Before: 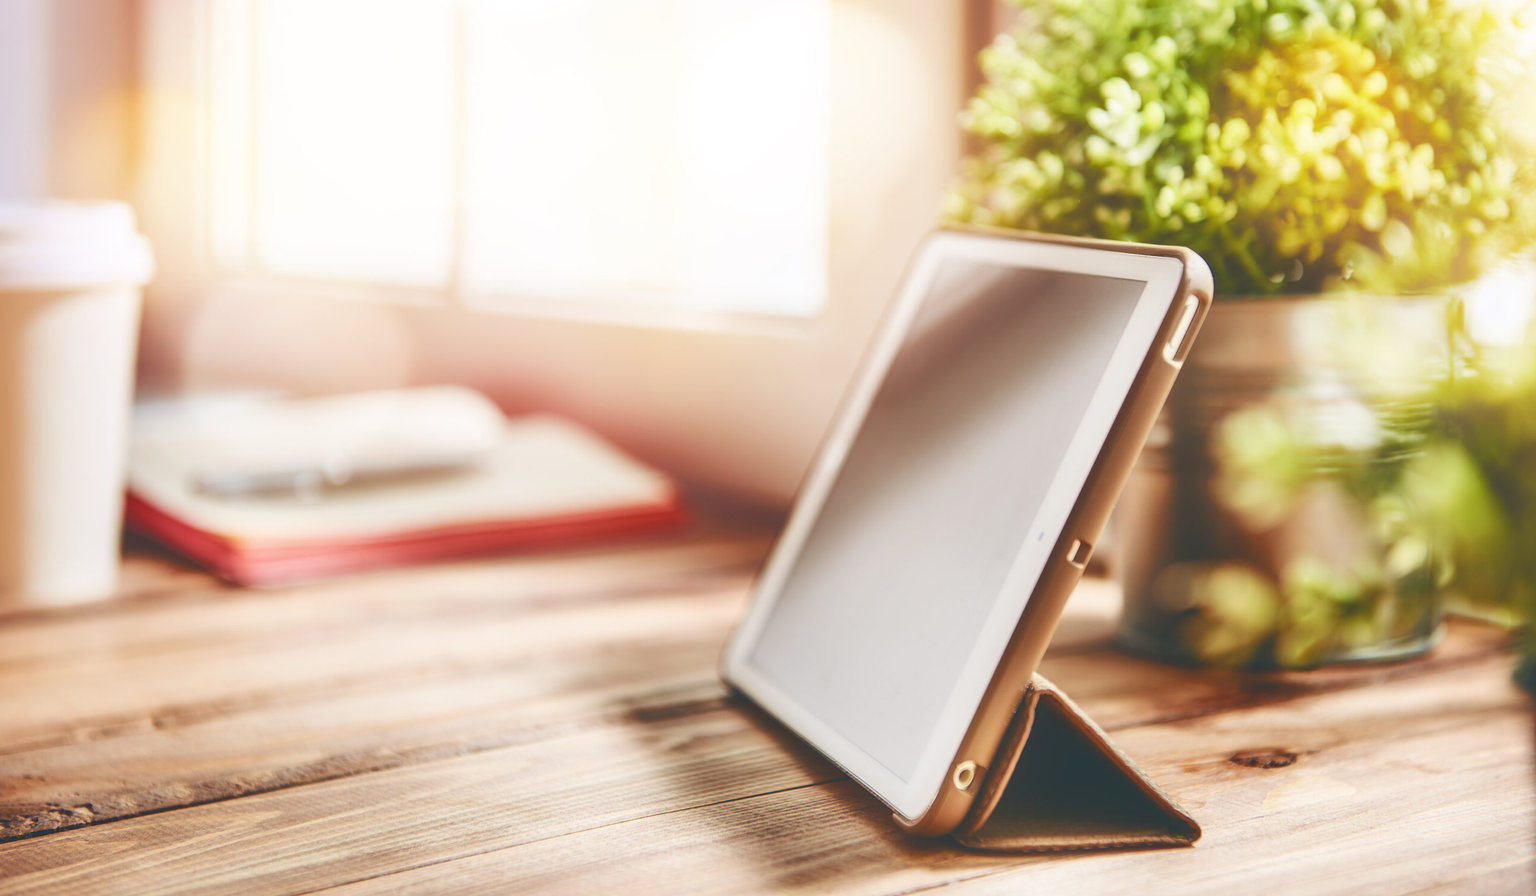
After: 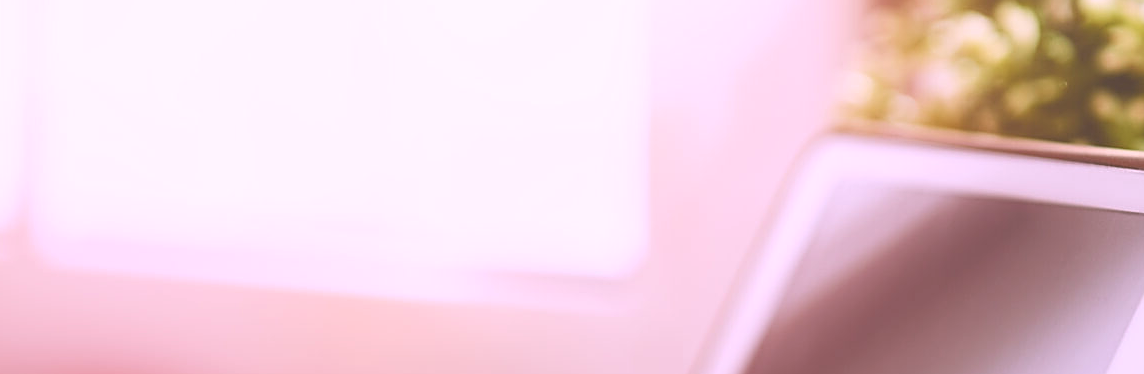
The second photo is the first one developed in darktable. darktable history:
crop: left 28.64%, top 16.832%, right 26.637%, bottom 58.055%
color correction: highlights a* 15.46, highlights b* -20.56
sharpen: on, module defaults
